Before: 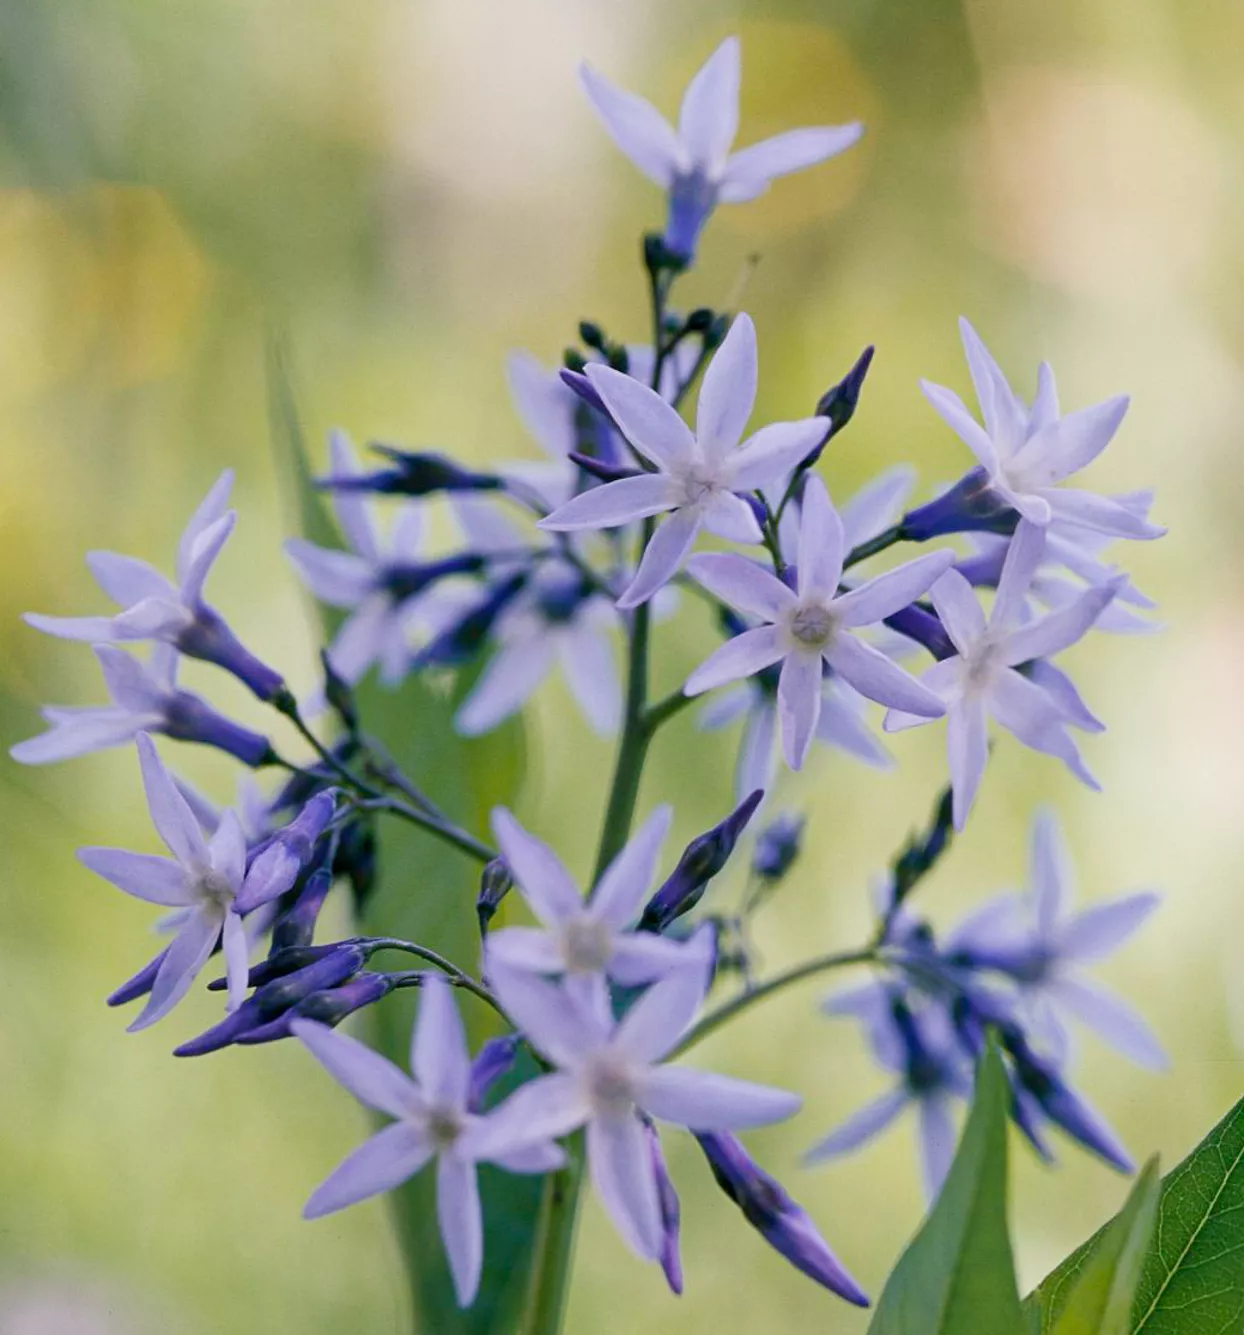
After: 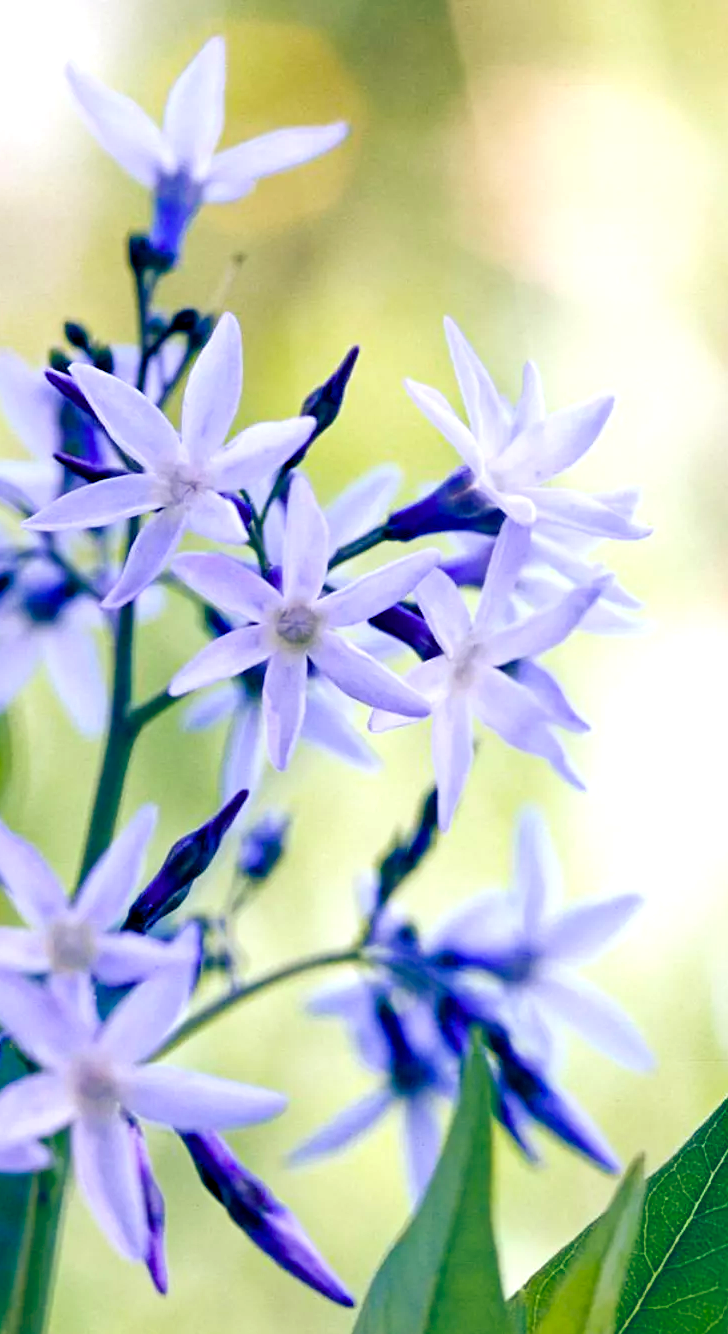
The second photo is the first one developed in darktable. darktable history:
color balance rgb: shadows lift › luminance -41.13%, shadows lift › chroma 14.13%, shadows lift › hue 260°, power › luminance -3.76%, power › chroma 0.56%, power › hue 40.37°, highlights gain › luminance 16.81%, highlights gain › chroma 2.94%, highlights gain › hue 260°, global offset › luminance -0.29%, global offset › chroma 0.31%, global offset › hue 260°, perceptual saturation grading › global saturation 20%, perceptual saturation grading › highlights -13.92%, perceptual saturation grading › shadows 50%
exposure: black level correction 0, exposure 0.5 EV, compensate exposure bias true, compensate highlight preservation false
crop: left 41.402%
